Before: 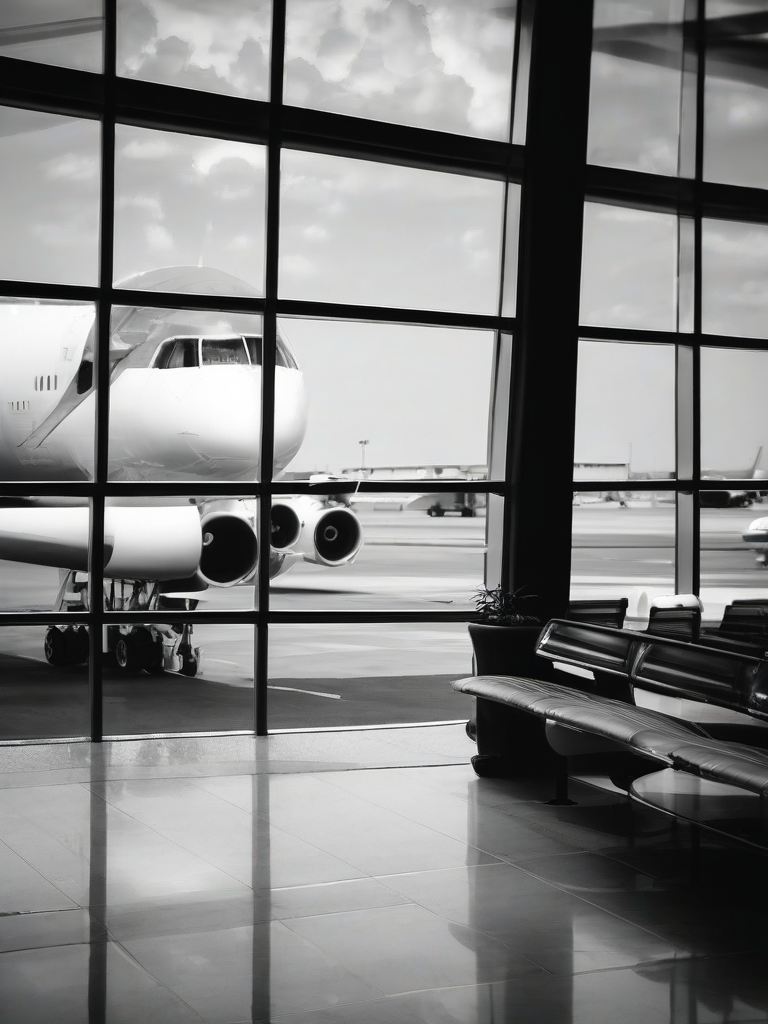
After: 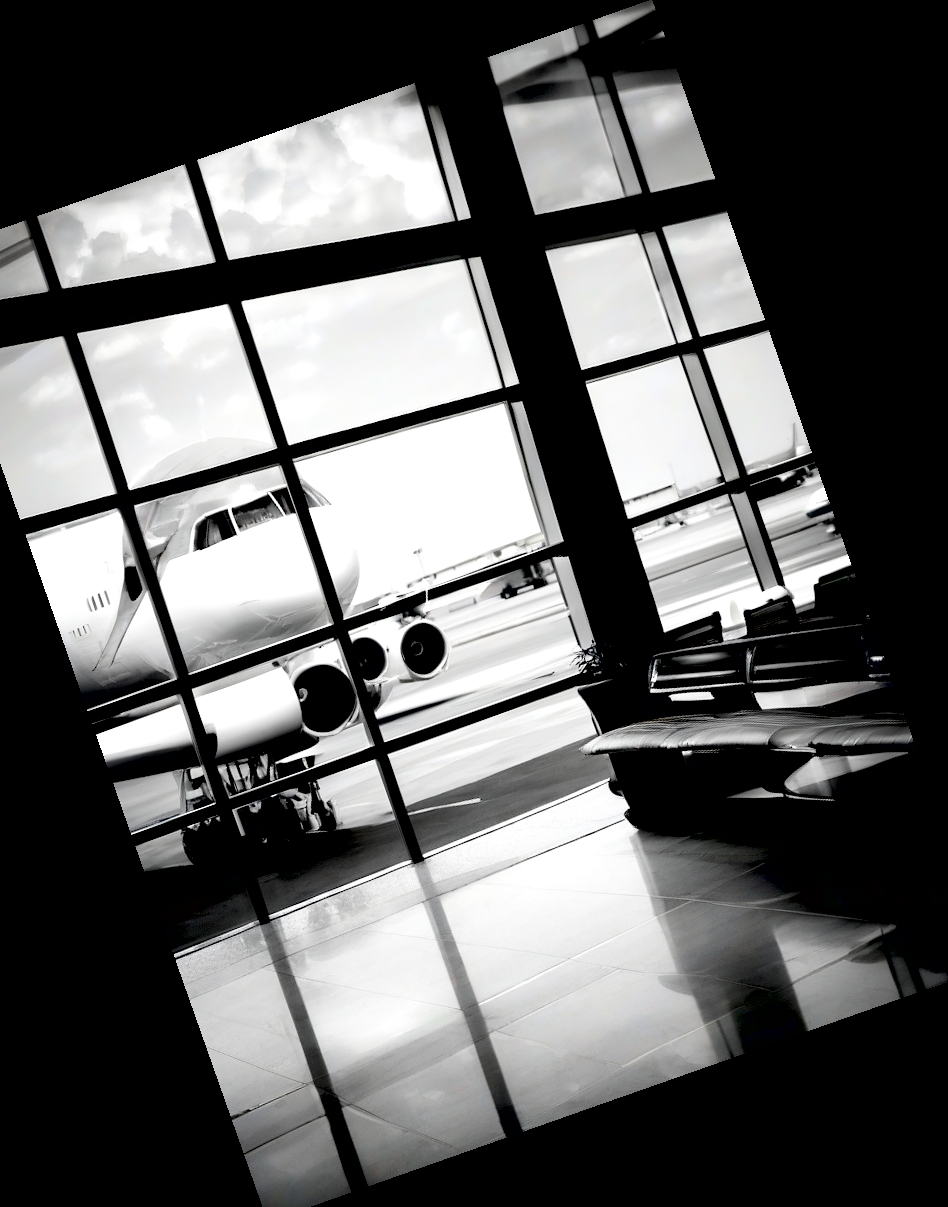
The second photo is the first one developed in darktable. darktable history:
contrast brightness saturation: contrast 0.14
crop and rotate: angle 19.43°, left 6.812%, right 4.125%, bottom 1.087%
exposure: black level correction 0.04, exposure 0.5 EV, compensate highlight preservation false
